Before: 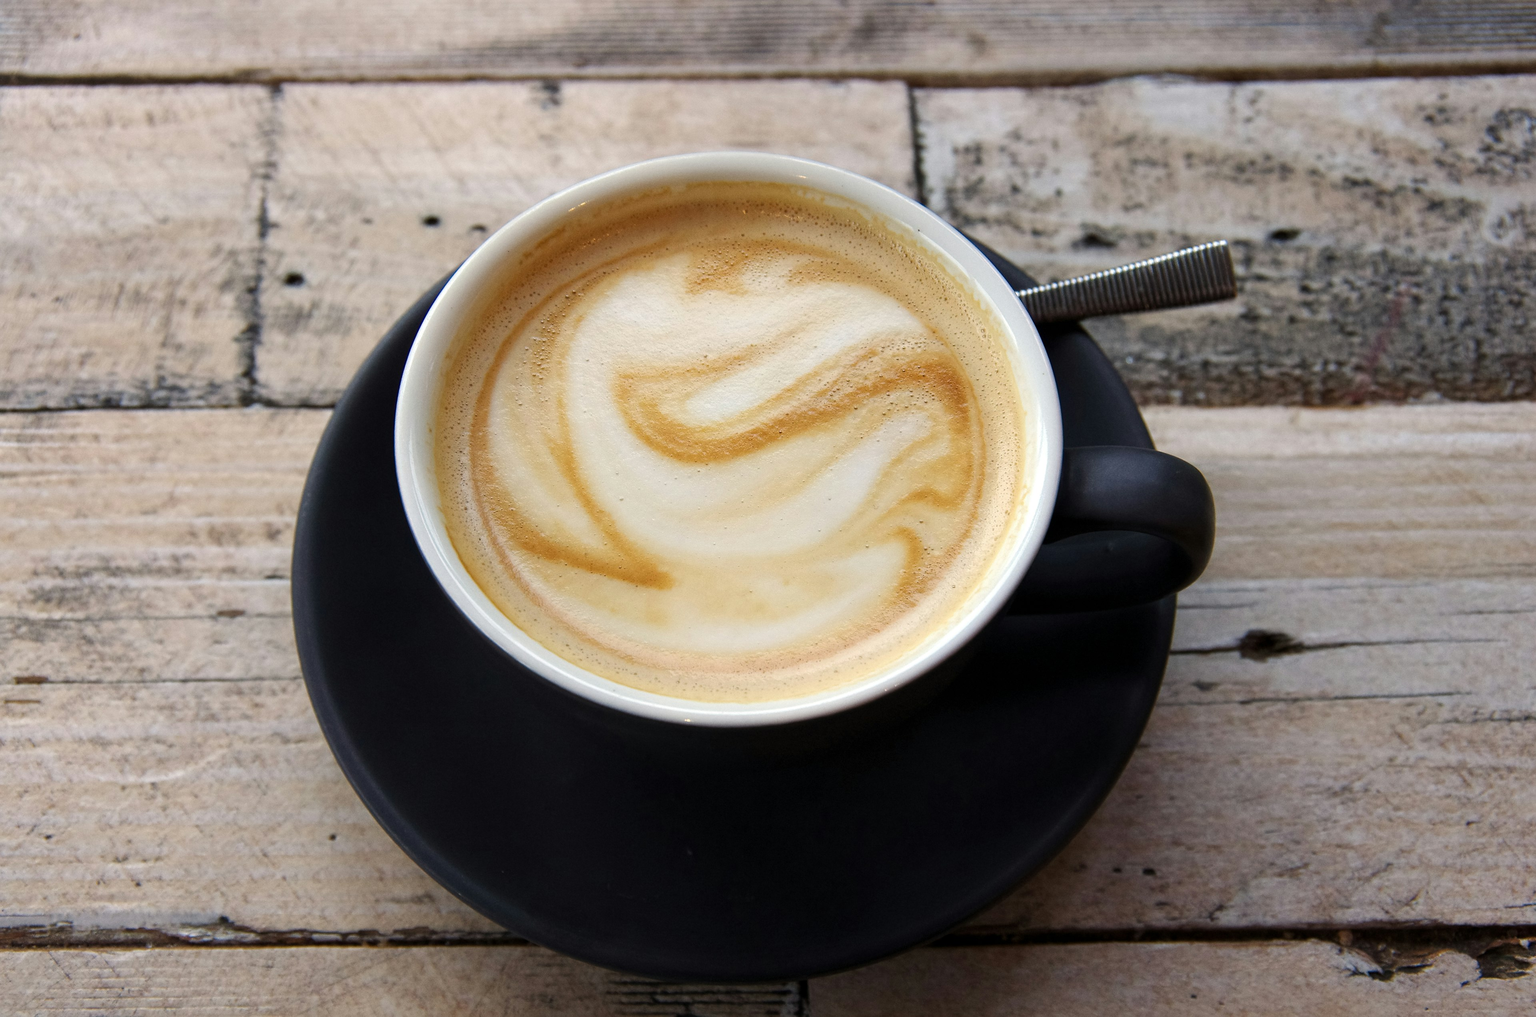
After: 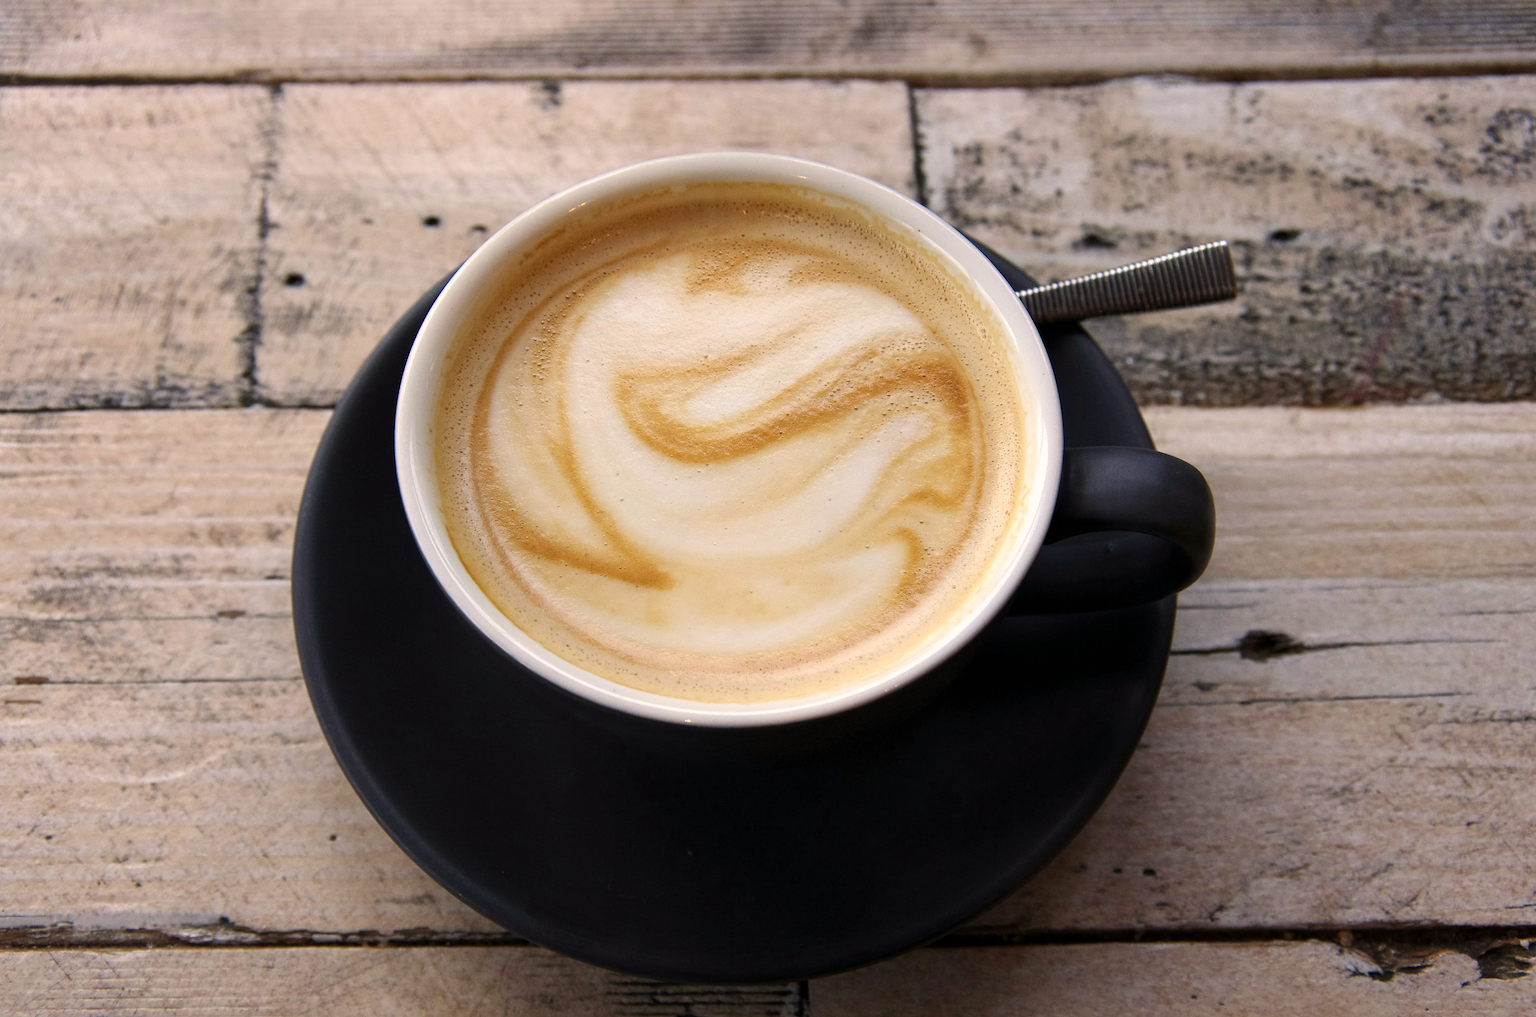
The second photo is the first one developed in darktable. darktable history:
contrast brightness saturation: saturation -0.05
color correction: highlights a* 5.81, highlights b* 4.84
